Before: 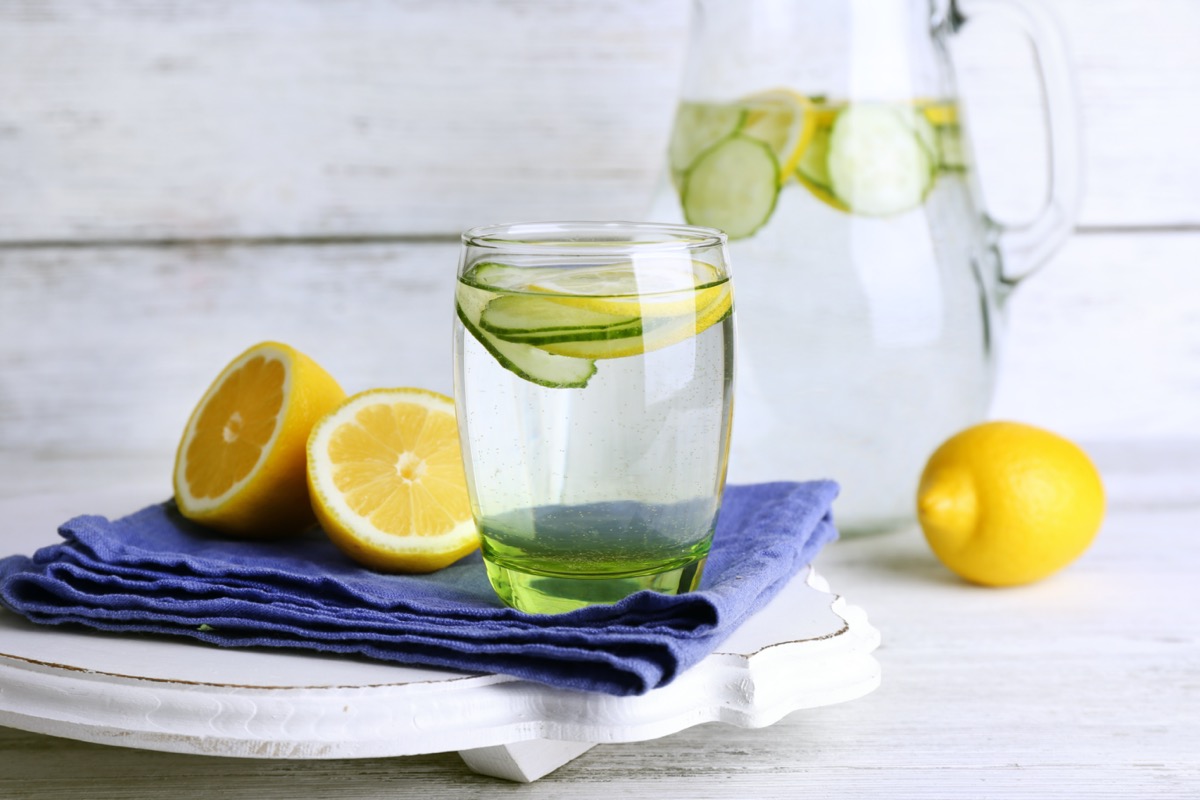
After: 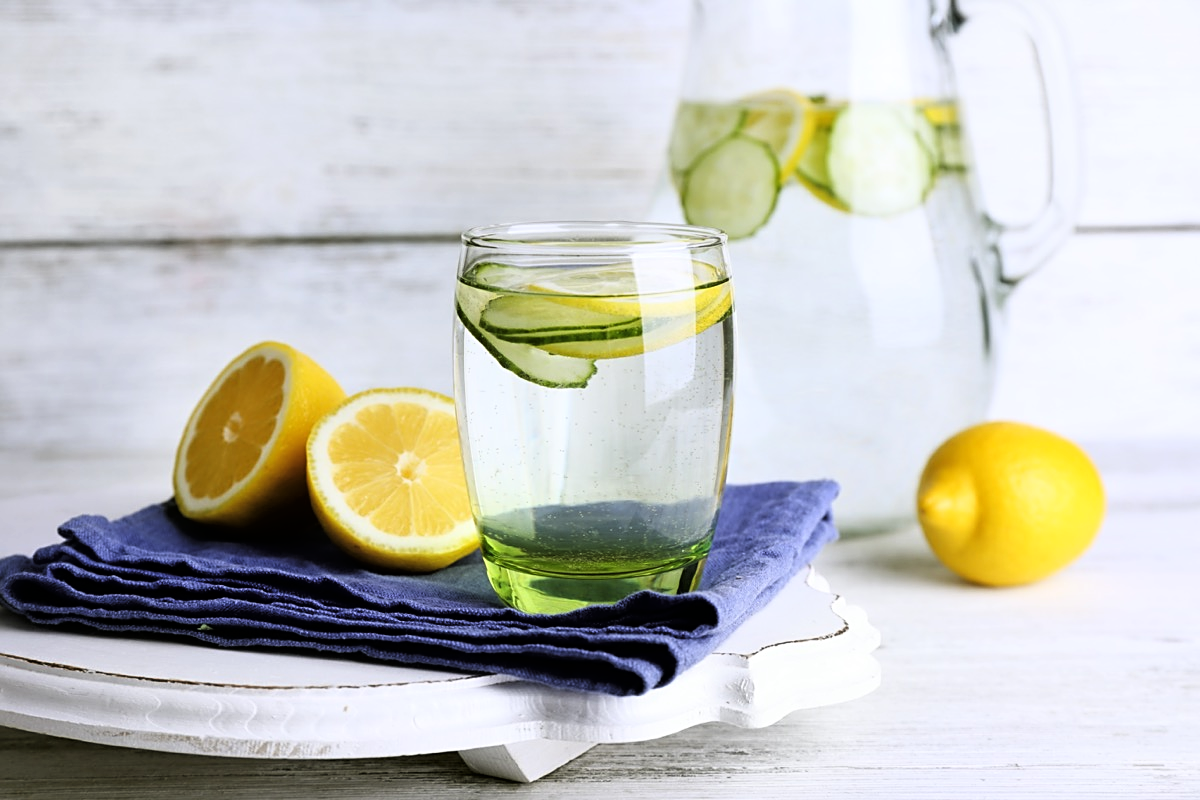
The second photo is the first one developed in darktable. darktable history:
tone curve: curves: ch0 [(0, 0) (0.003, 0) (0.011, 0.001) (0.025, 0.003) (0.044, 0.006) (0.069, 0.009) (0.1, 0.013) (0.136, 0.032) (0.177, 0.067) (0.224, 0.121) (0.277, 0.185) (0.335, 0.255) (0.399, 0.333) (0.468, 0.417) (0.543, 0.508) (0.623, 0.606) (0.709, 0.71) (0.801, 0.819) (0.898, 0.926) (1, 1)], color space Lab, linked channels
sharpen: on, module defaults
